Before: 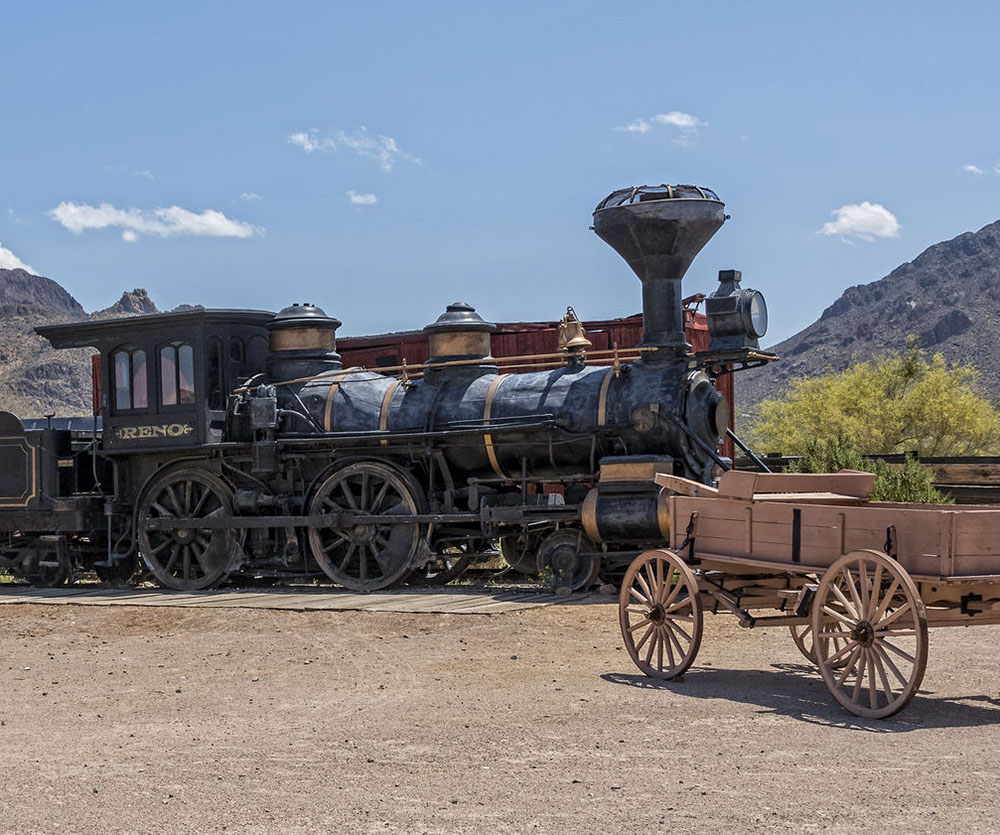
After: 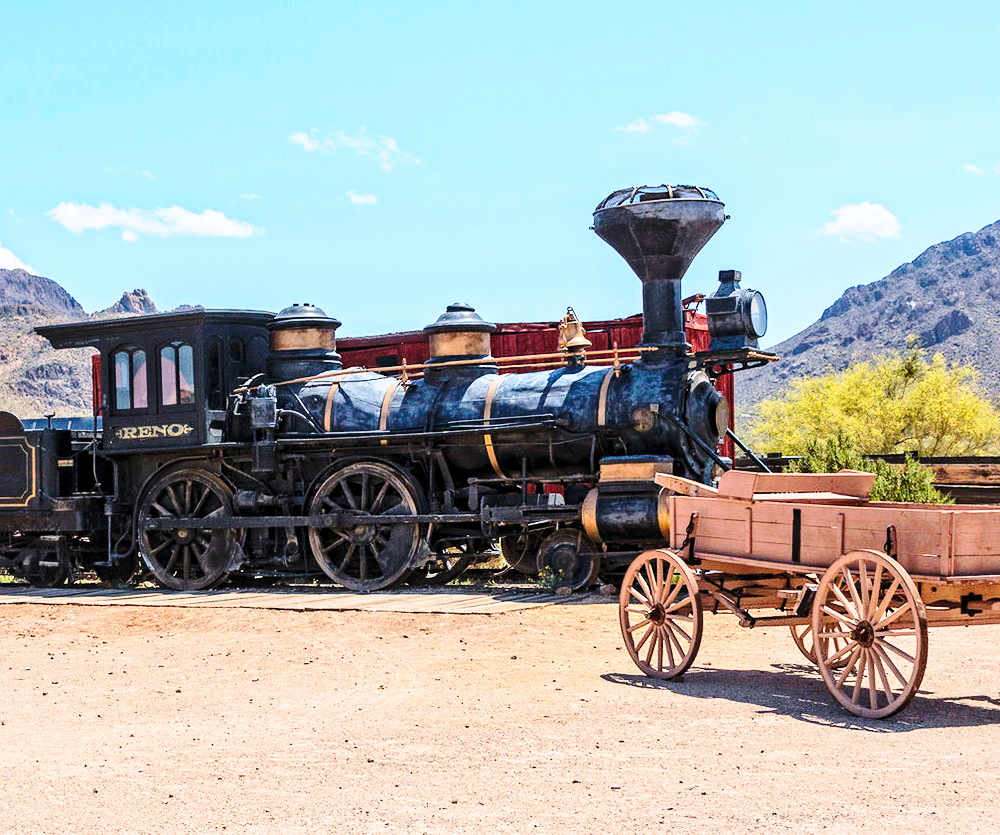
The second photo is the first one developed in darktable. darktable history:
base curve: curves: ch0 [(0, 0) (0.028, 0.03) (0.121, 0.232) (0.46, 0.748) (0.859, 0.968) (1, 1)], preserve colors none
contrast brightness saturation: contrast 0.198, brightness 0.167, saturation 0.227
